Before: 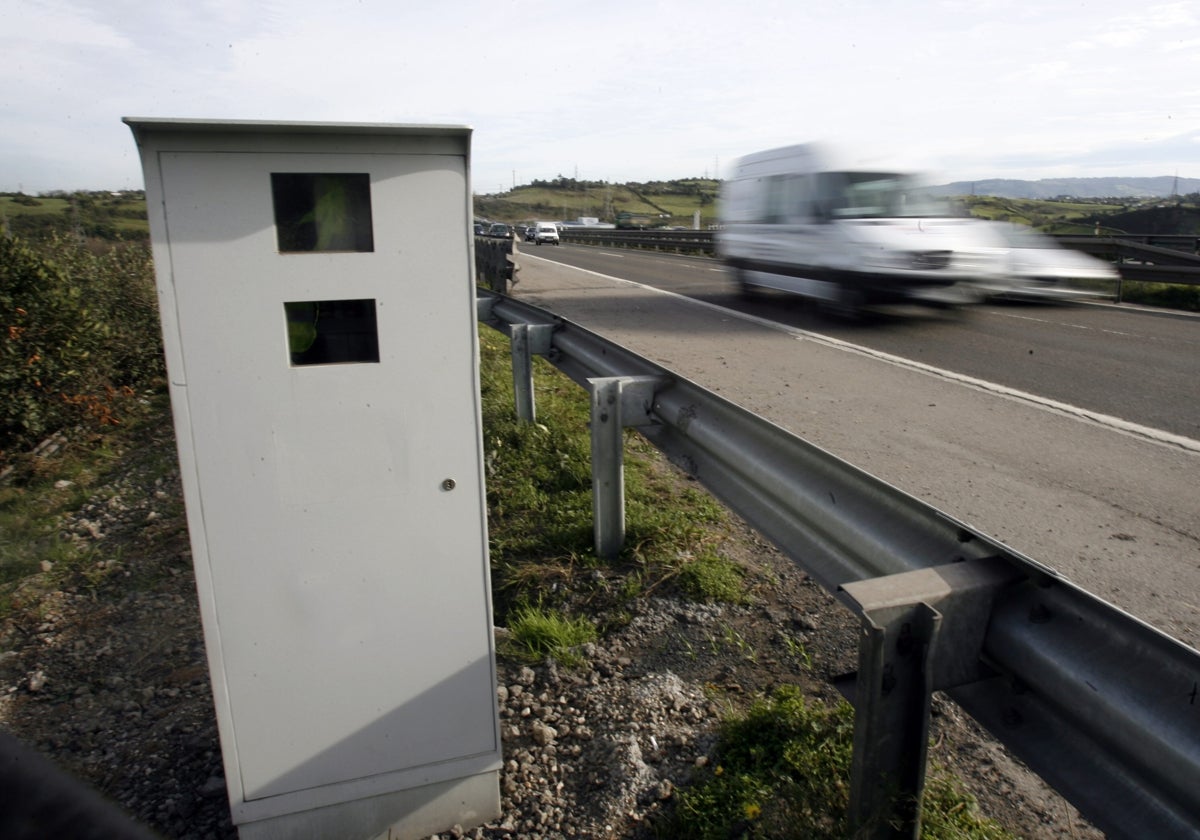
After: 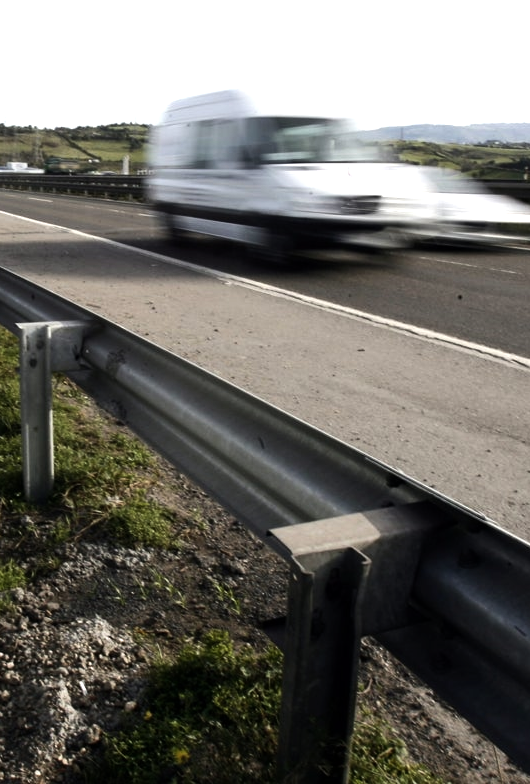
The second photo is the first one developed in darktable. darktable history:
tone equalizer: -8 EV -0.75 EV, -7 EV -0.7 EV, -6 EV -0.6 EV, -5 EV -0.4 EV, -3 EV 0.4 EV, -2 EV 0.6 EV, -1 EV 0.7 EV, +0 EV 0.75 EV, edges refinement/feathering 500, mask exposure compensation -1.57 EV, preserve details no
crop: left 47.628%, top 6.643%, right 7.874%
contrast brightness saturation: saturation -0.05
